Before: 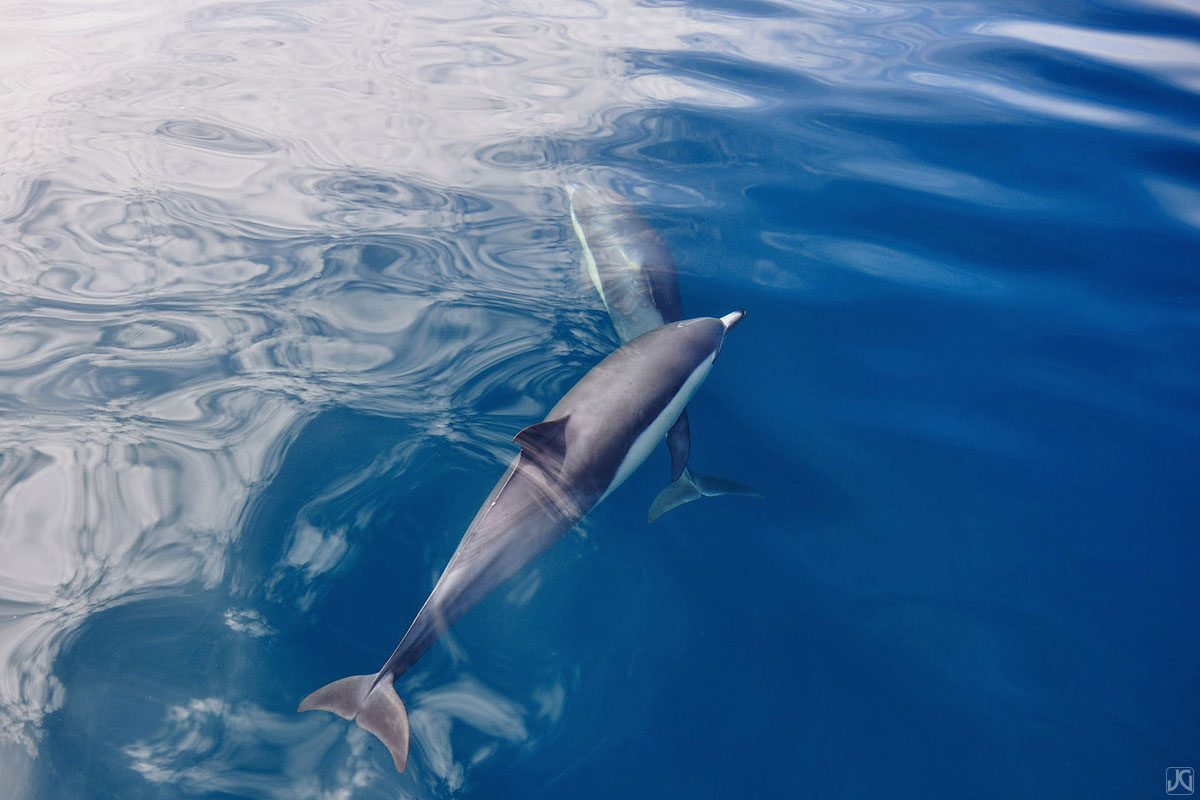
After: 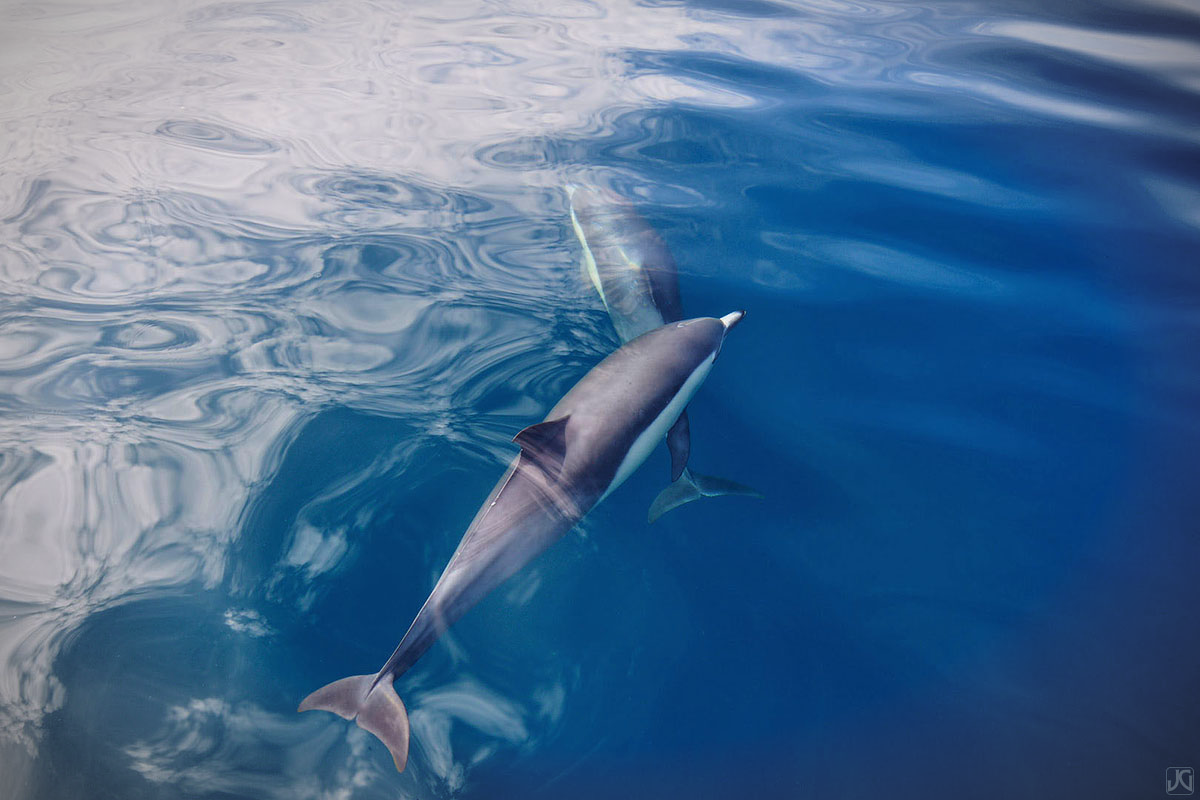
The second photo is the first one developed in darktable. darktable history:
vignetting: fall-off start 87%, automatic ratio true
velvia: on, module defaults
